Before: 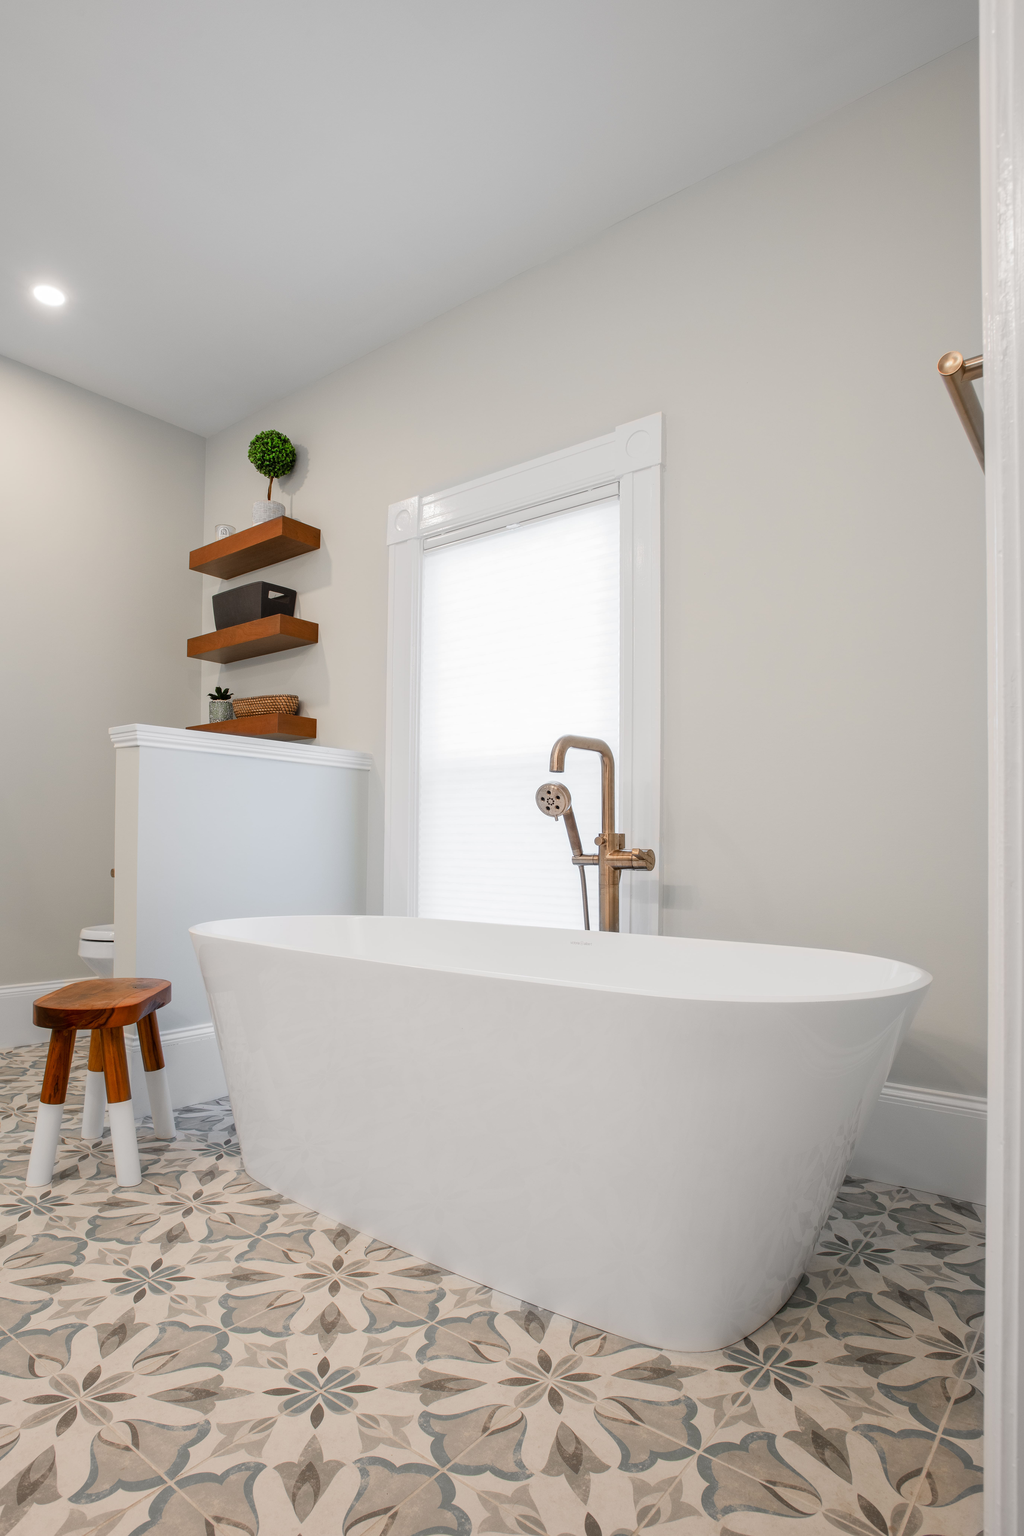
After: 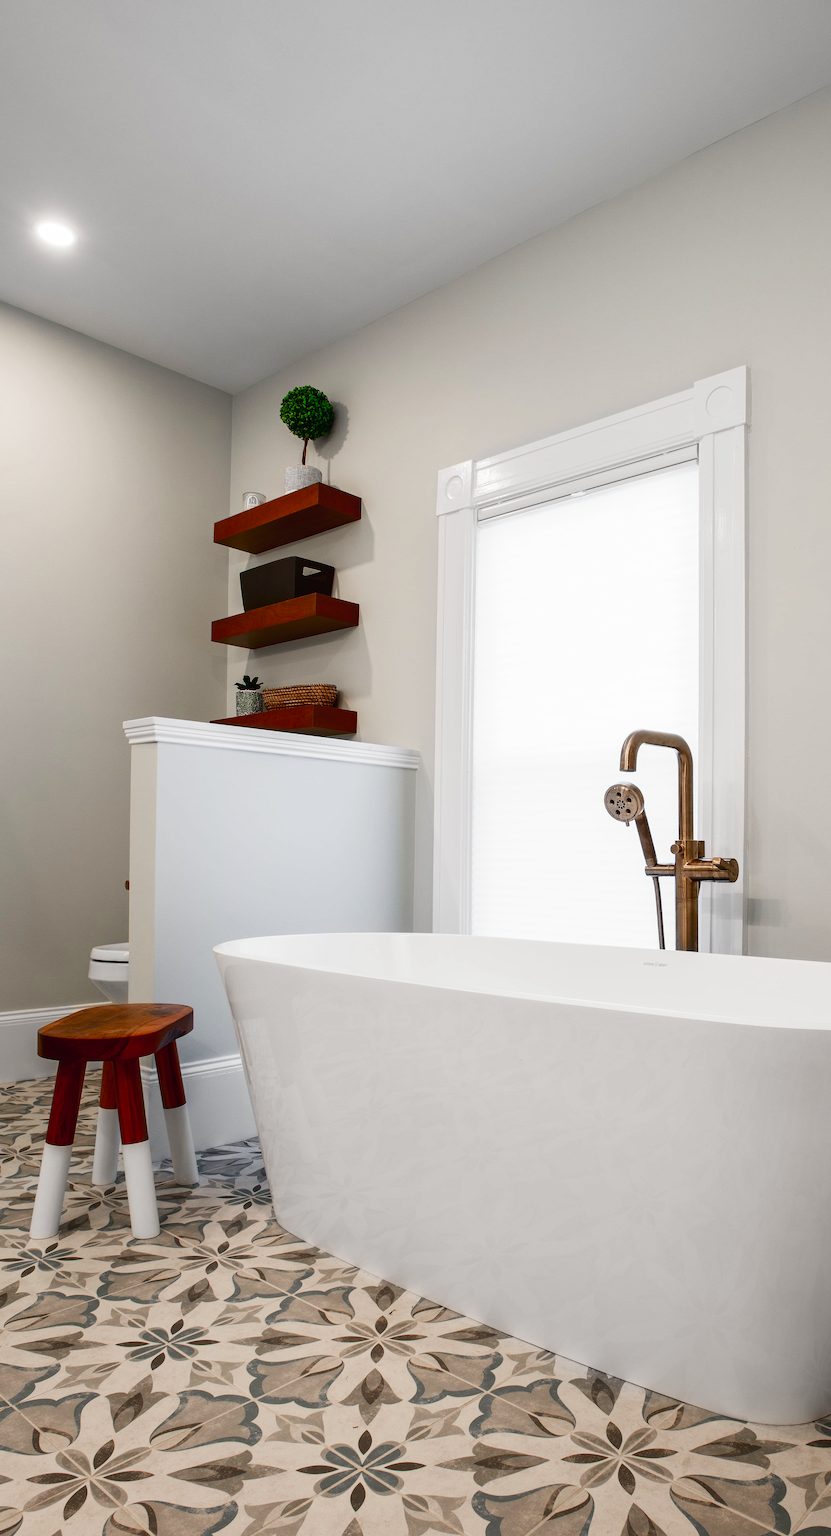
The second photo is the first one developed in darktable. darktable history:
tone curve: curves: ch0 [(0, 0.017) (0.259, 0.344) (0.593, 0.778) (0.786, 0.931) (1, 0.999)]; ch1 [(0, 0) (0.405, 0.387) (0.442, 0.47) (0.492, 0.5) (0.511, 0.503) (0.548, 0.596) (0.7, 0.795) (1, 1)]; ch2 [(0, 0) (0.411, 0.433) (0.5, 0.504) (0.535, 0.581) (1, 1)], preserve colors none
crop: top 5.745%, right 27.911%, bottom 5.525%
contrast brightness saturation: brightness -0.533
